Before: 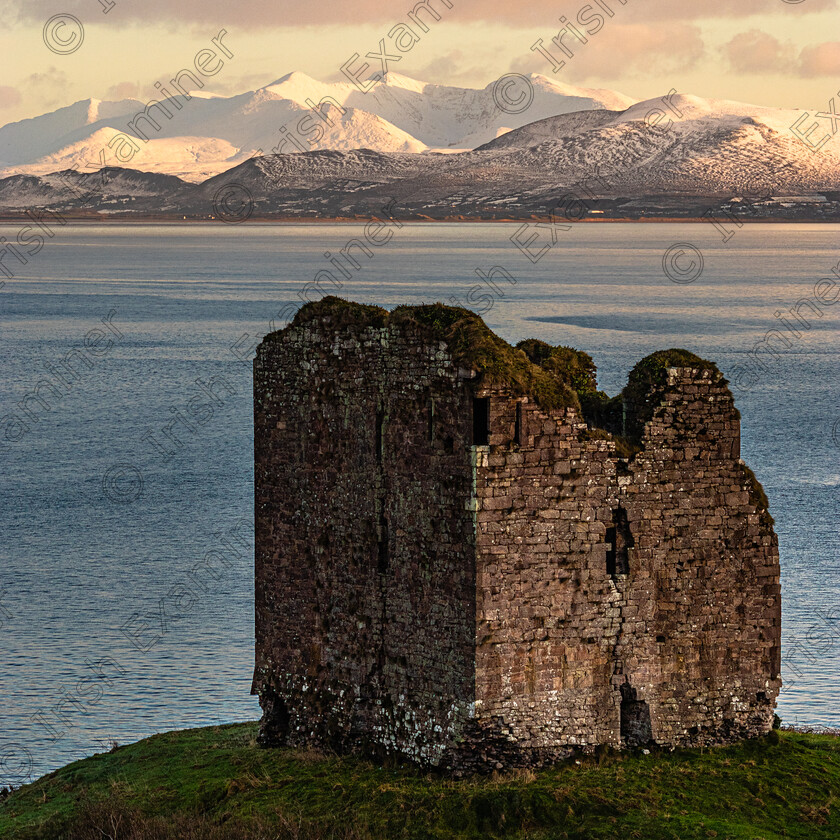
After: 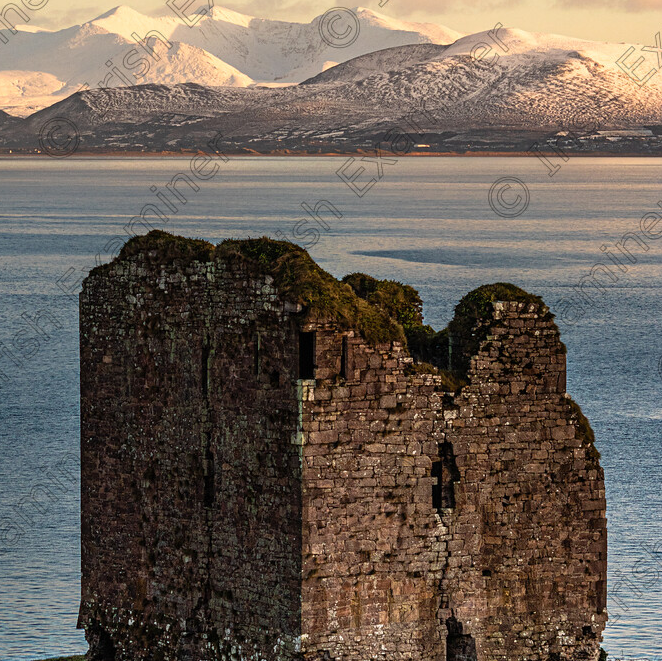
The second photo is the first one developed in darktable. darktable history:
crop and rotate: left 20.74%, top 7.912%, right 0.375%, bottom 13.378%
white balance: emerald 1
